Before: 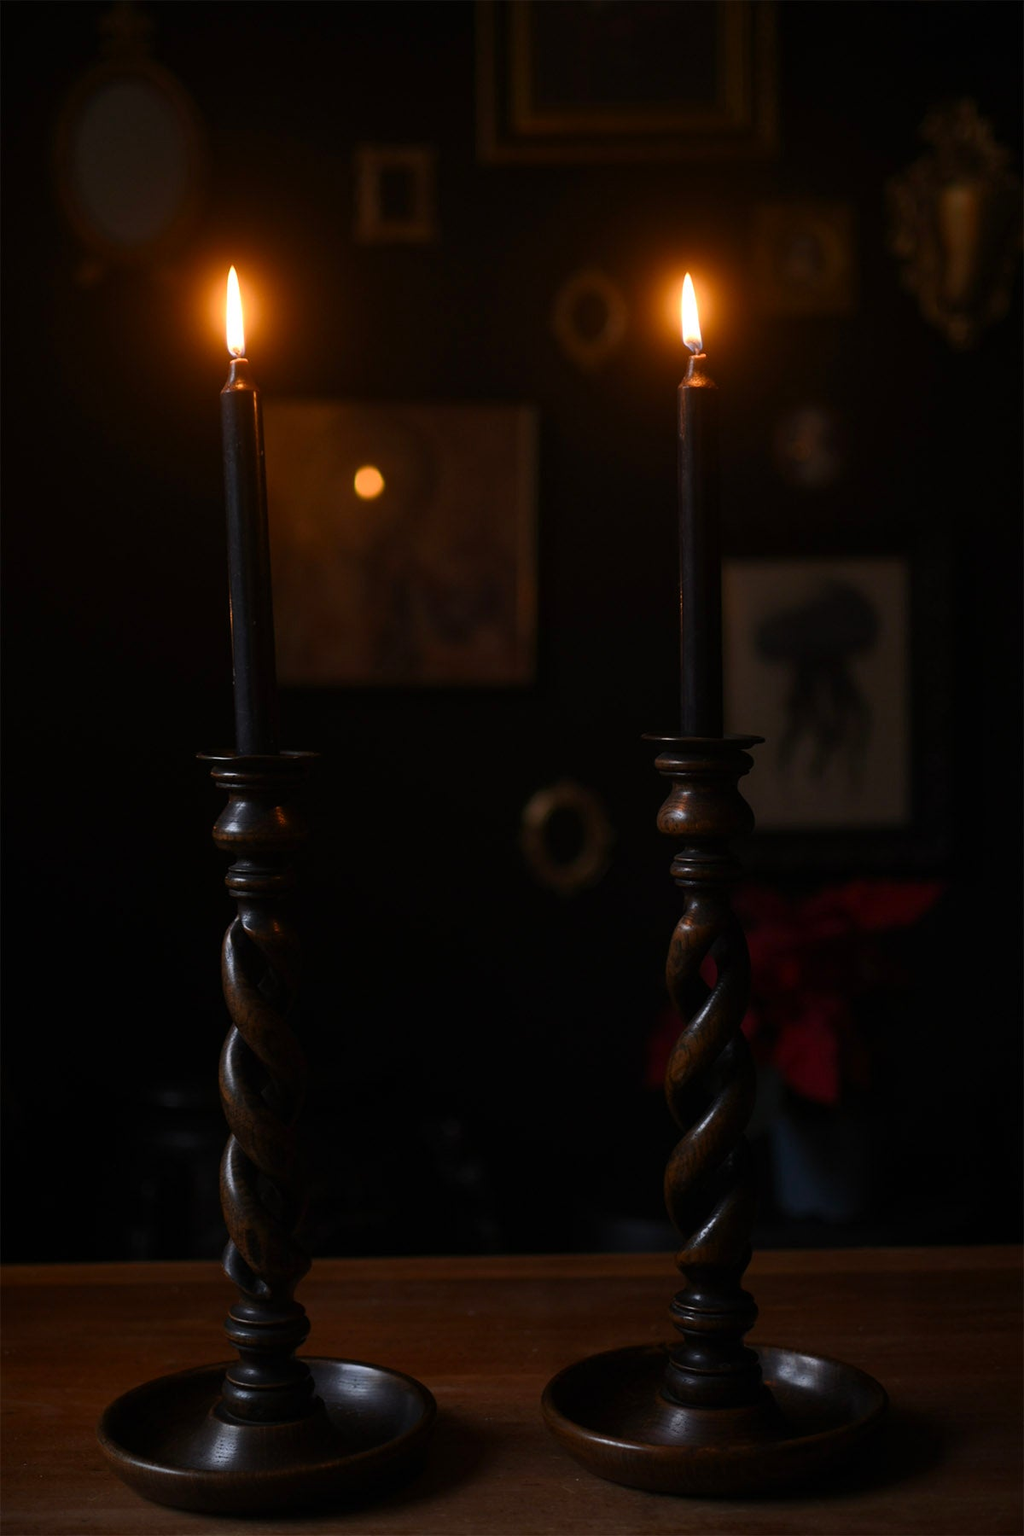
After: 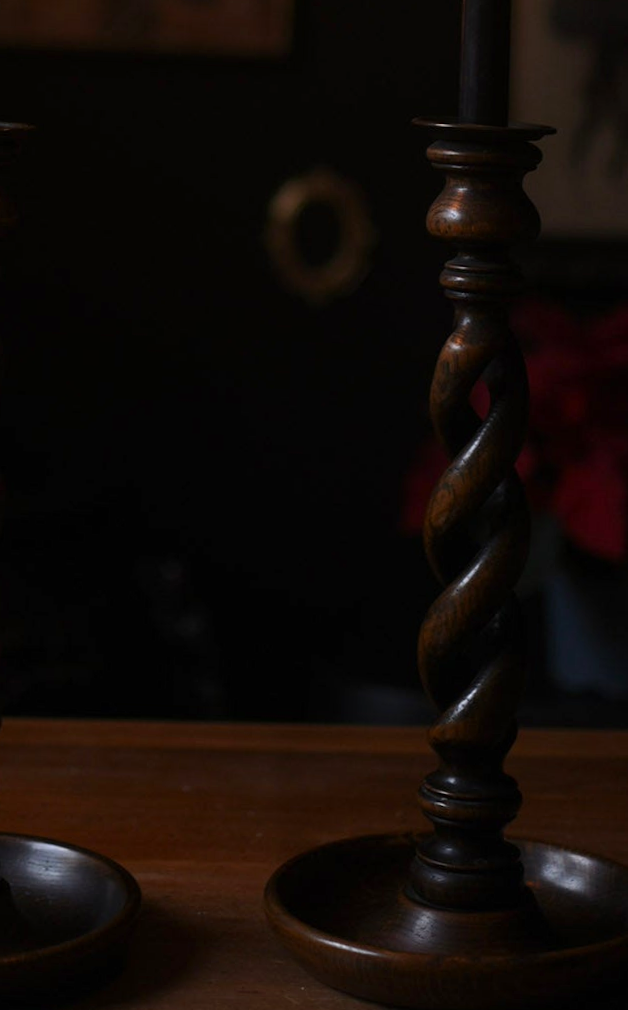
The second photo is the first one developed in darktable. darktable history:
rotate and perspective: rotation 2.27°, automatic cropping off
crop: left 29.672%, top 41.786%, right 20.851%, bottom 3.487%
white balance: emerald 1
exposure: exposure 0.3 EV
